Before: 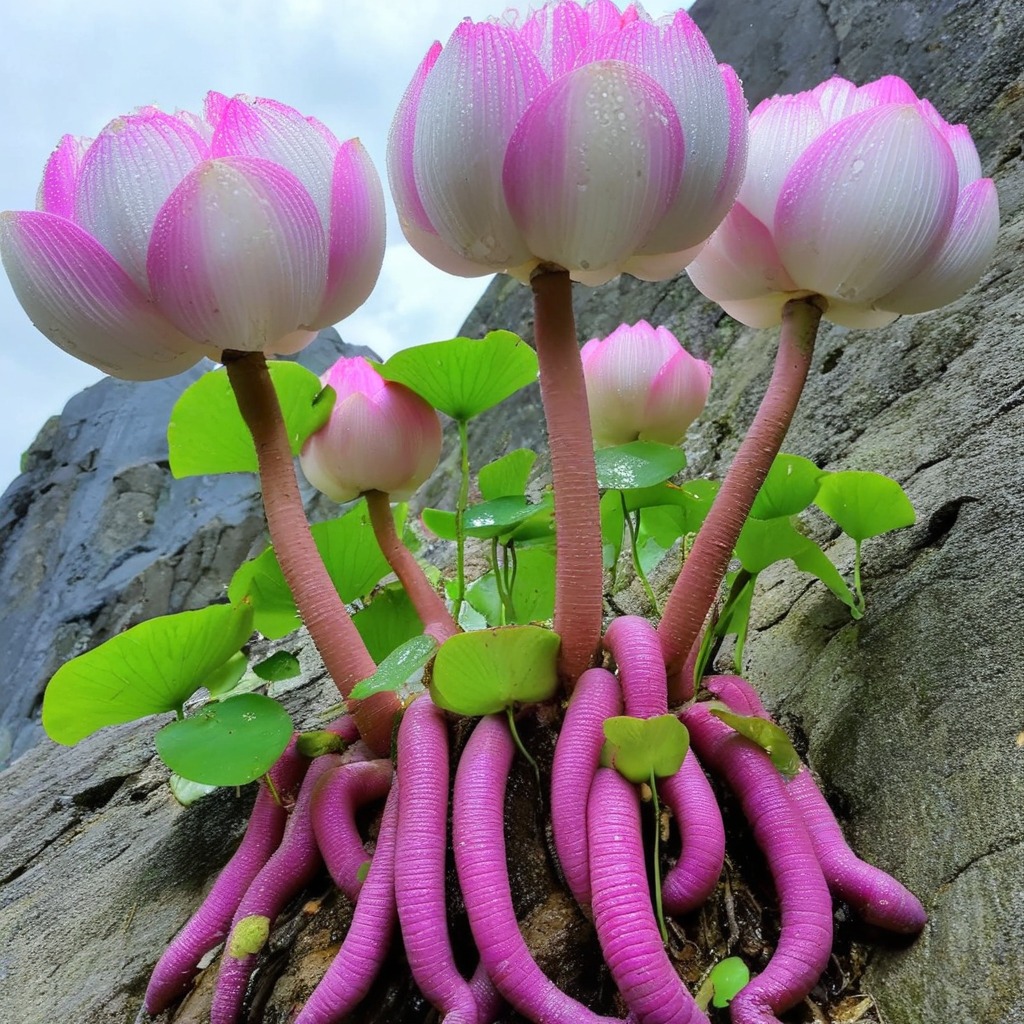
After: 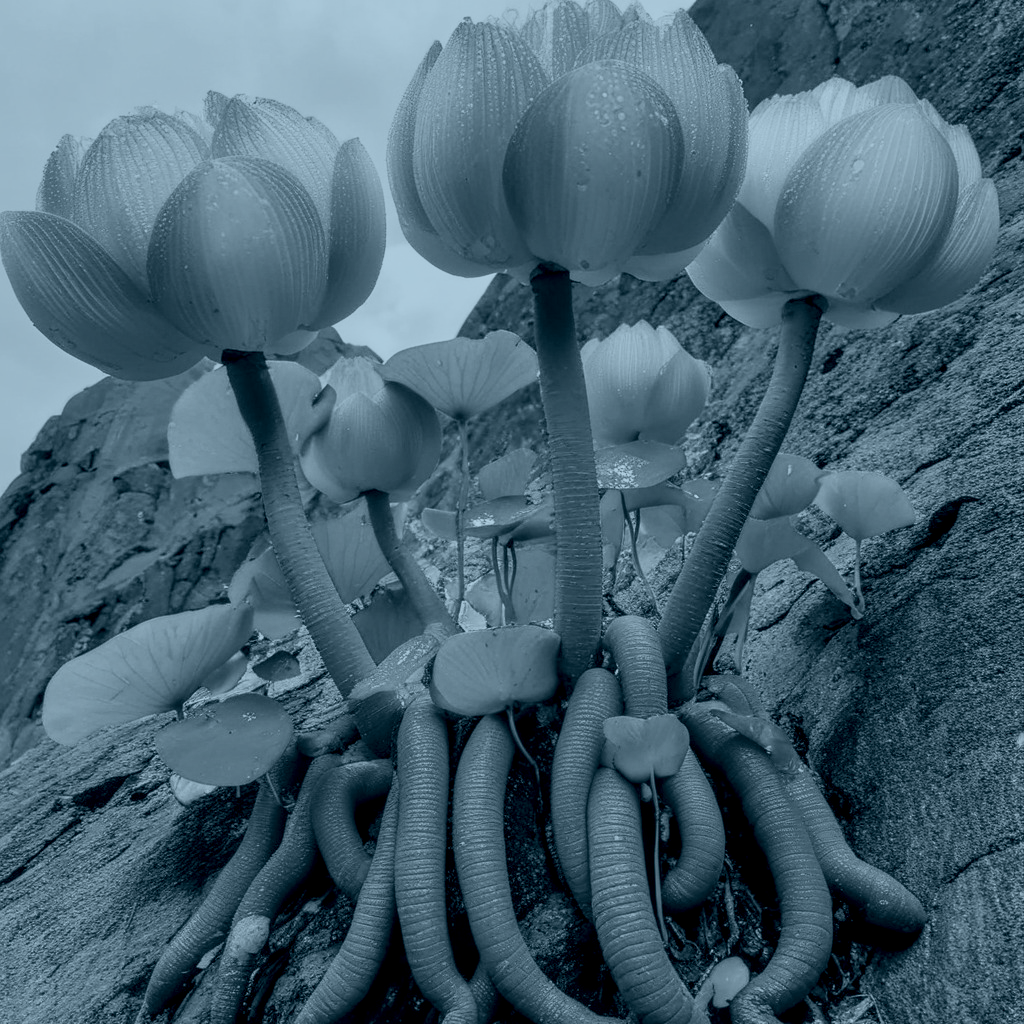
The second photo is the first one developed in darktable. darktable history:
exposure: black level correction 0.001, exposure 1.3 EV, compensate highlight preservation false
local contrast: detail 144%
colorize: hue 194.4°, saturation 29%, source mix 61.75%, lightness 3.98%, version 1
